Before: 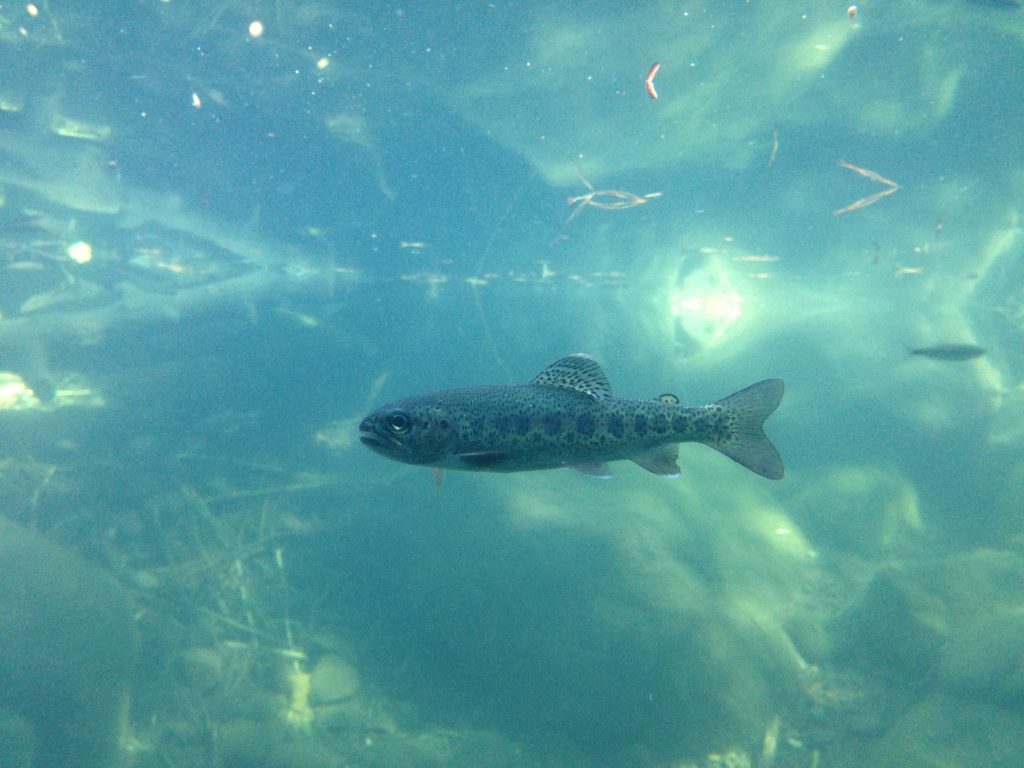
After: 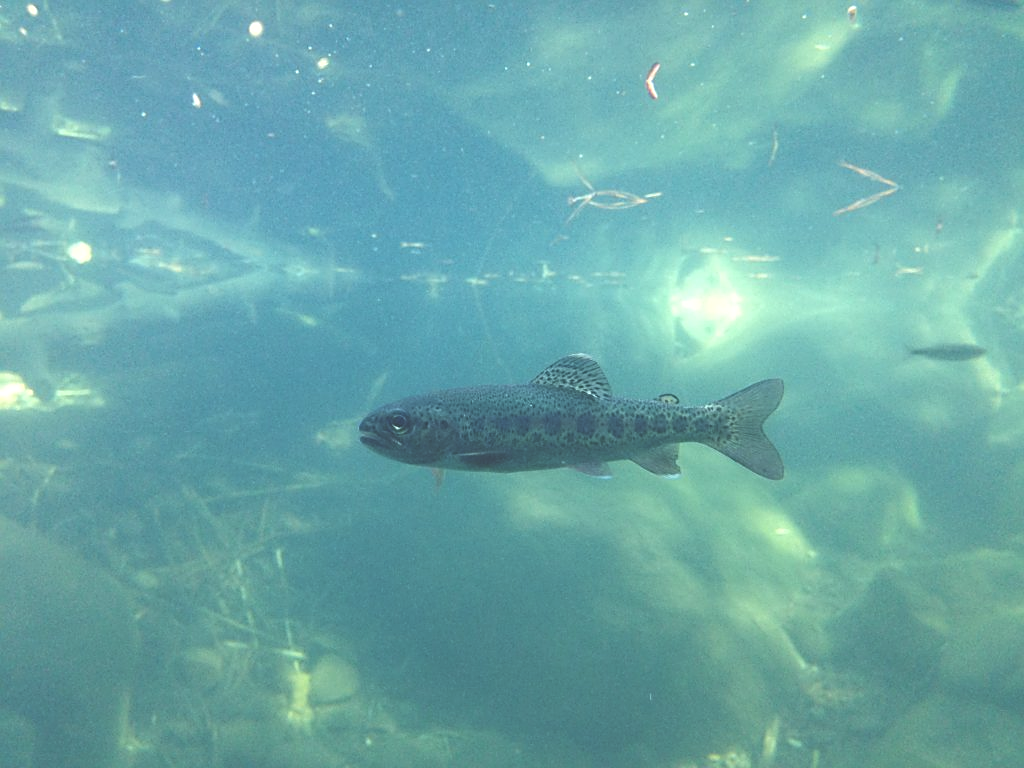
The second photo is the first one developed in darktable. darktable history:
exposure: black level correction -0.041, exposure 0.064 EV, compensate highlight preservation false
sharpen: on, module defaults
white balance: red 1.009, blue 0.985
